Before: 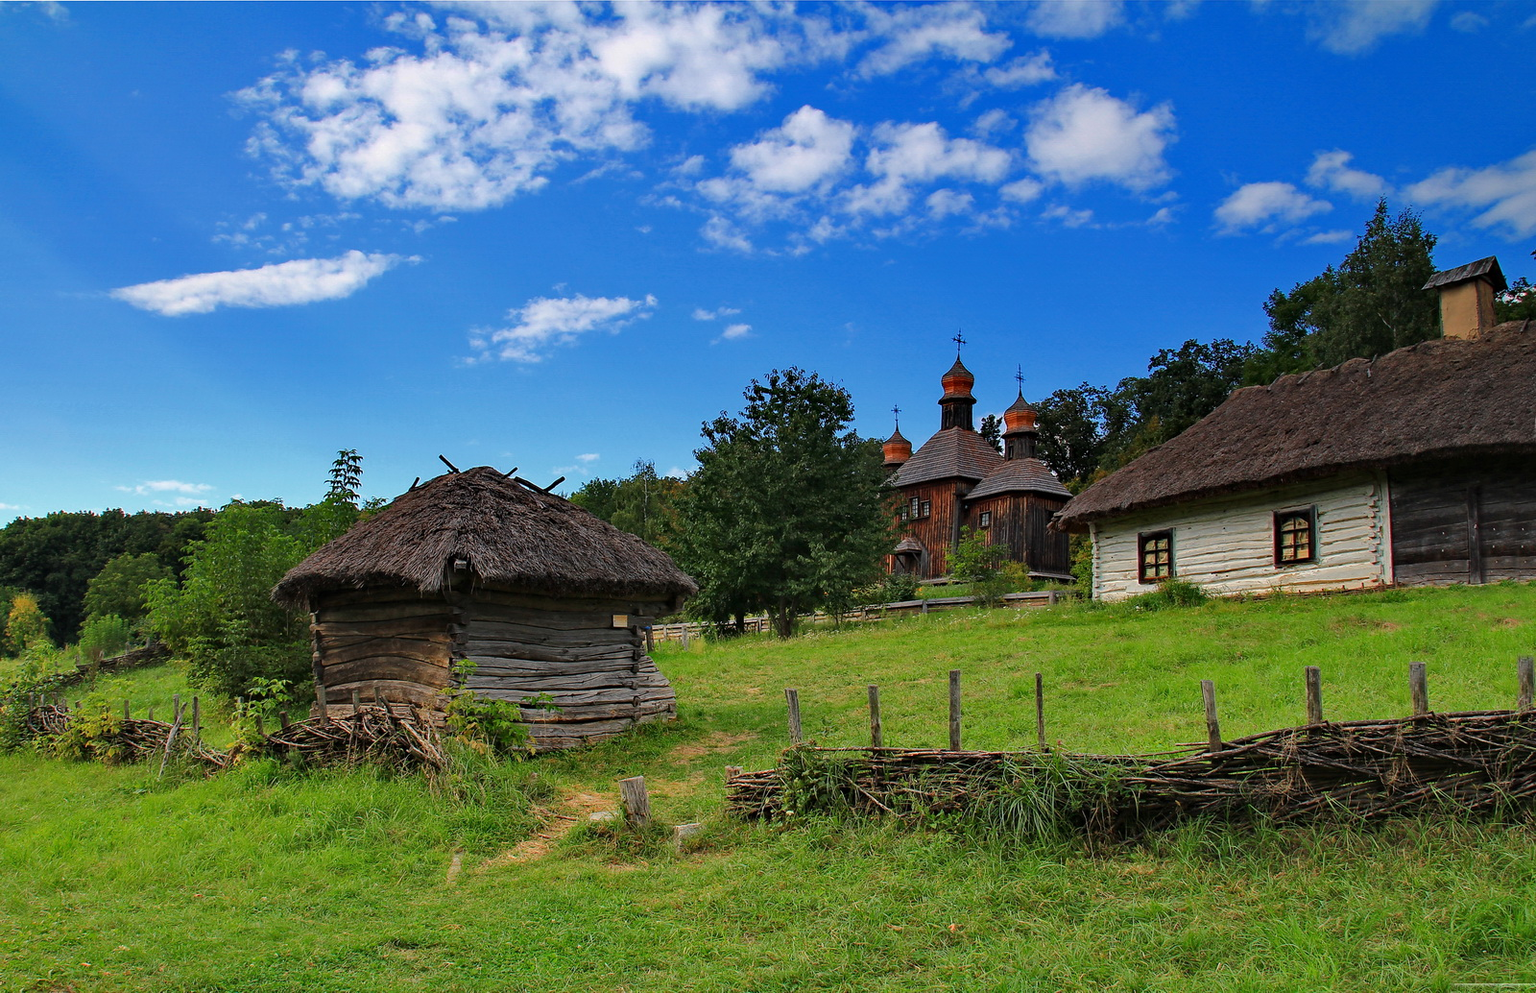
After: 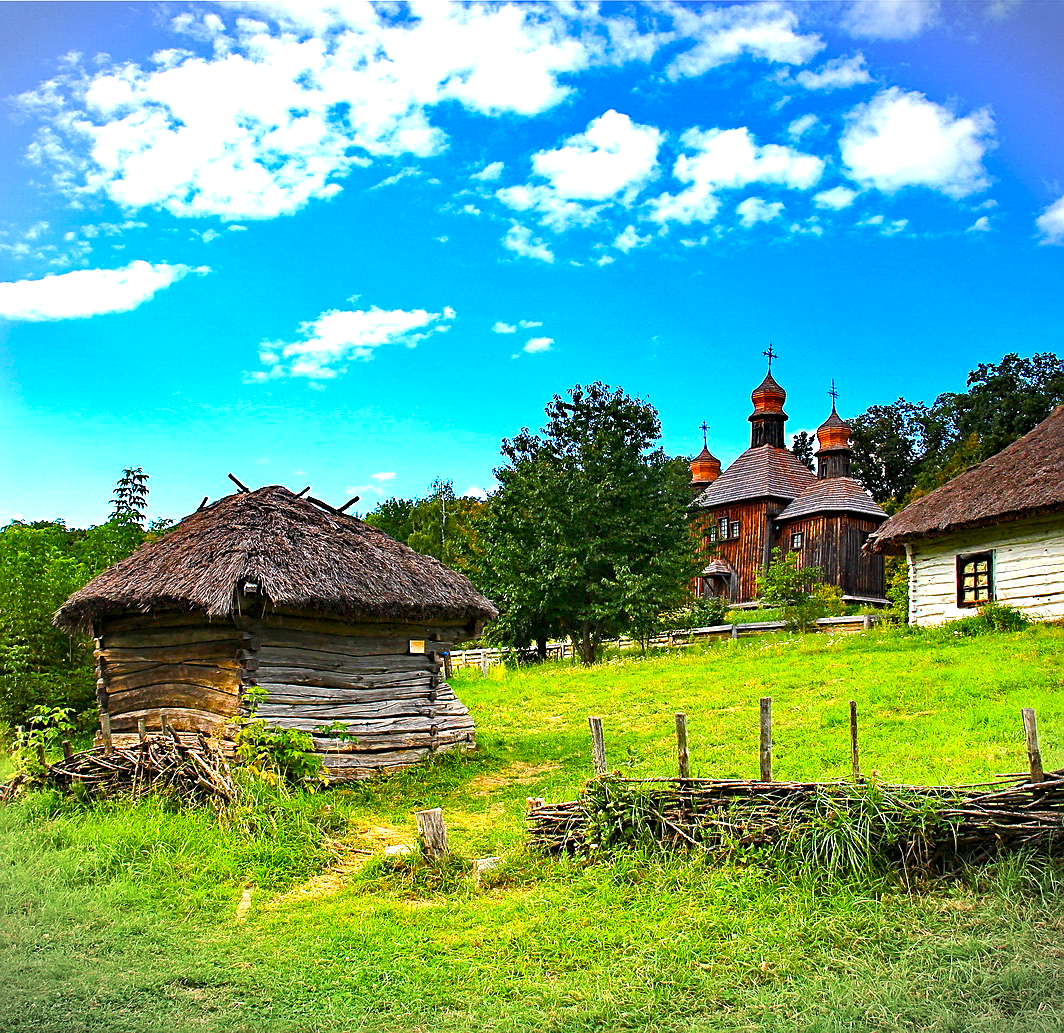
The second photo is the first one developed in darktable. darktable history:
sharpen: on, module defaults
exposure: black level correction 0.001, exposure 0.498 EV, compensate exposure bias true, compensate highlight preservation false
color balance rgb: linear chroma grading › global chroma 8.695%, perceptual saturation grading › global saturation 39.501%, perceptual saturation grading › highlights -25.425%, perceptual saturation grading › mid-tones 34.507%, perceptual saturation grading › shadows 34.676%, perceptual brilliance grading › highlights 10.963%, perceptual brilliance grading › shadows -10.563%
crop and rotate: left 14.325%, right 19.118%
vignetting: fall-off start 97.12%, width/height ratio 1.18
